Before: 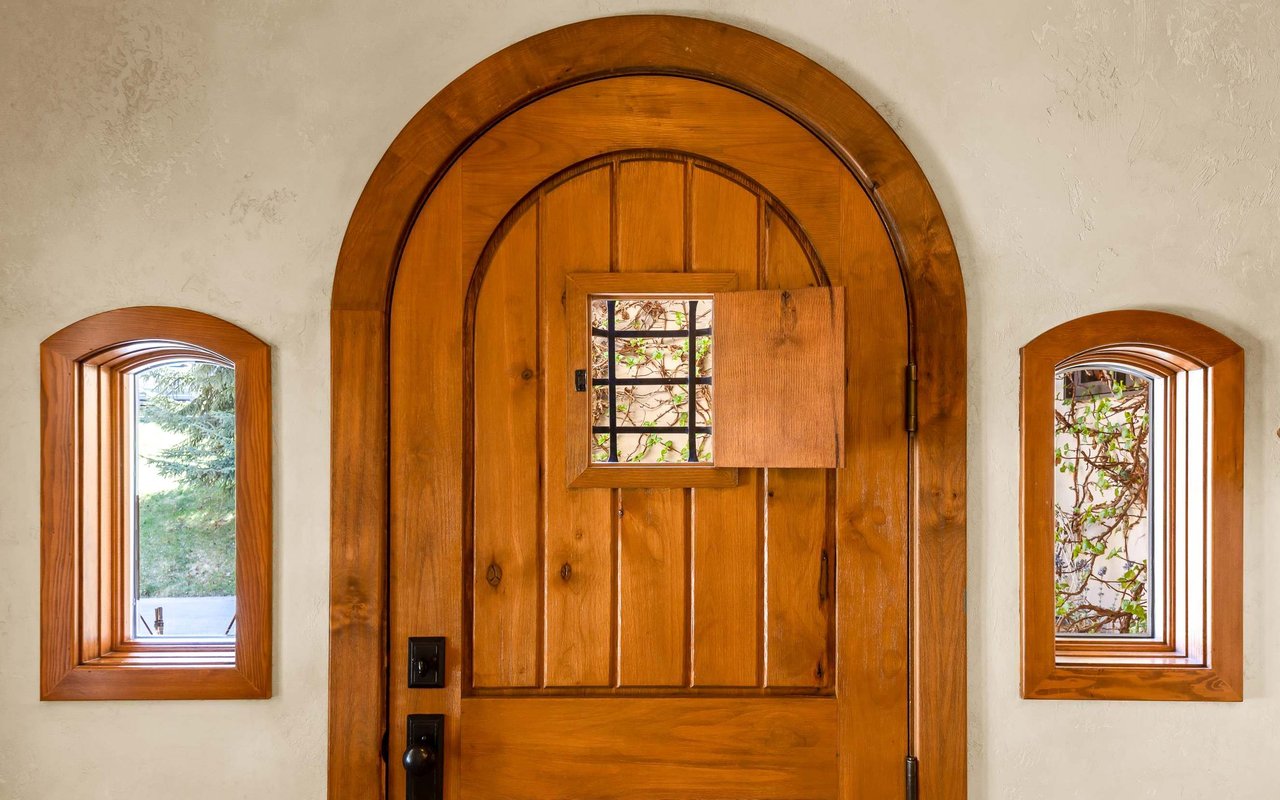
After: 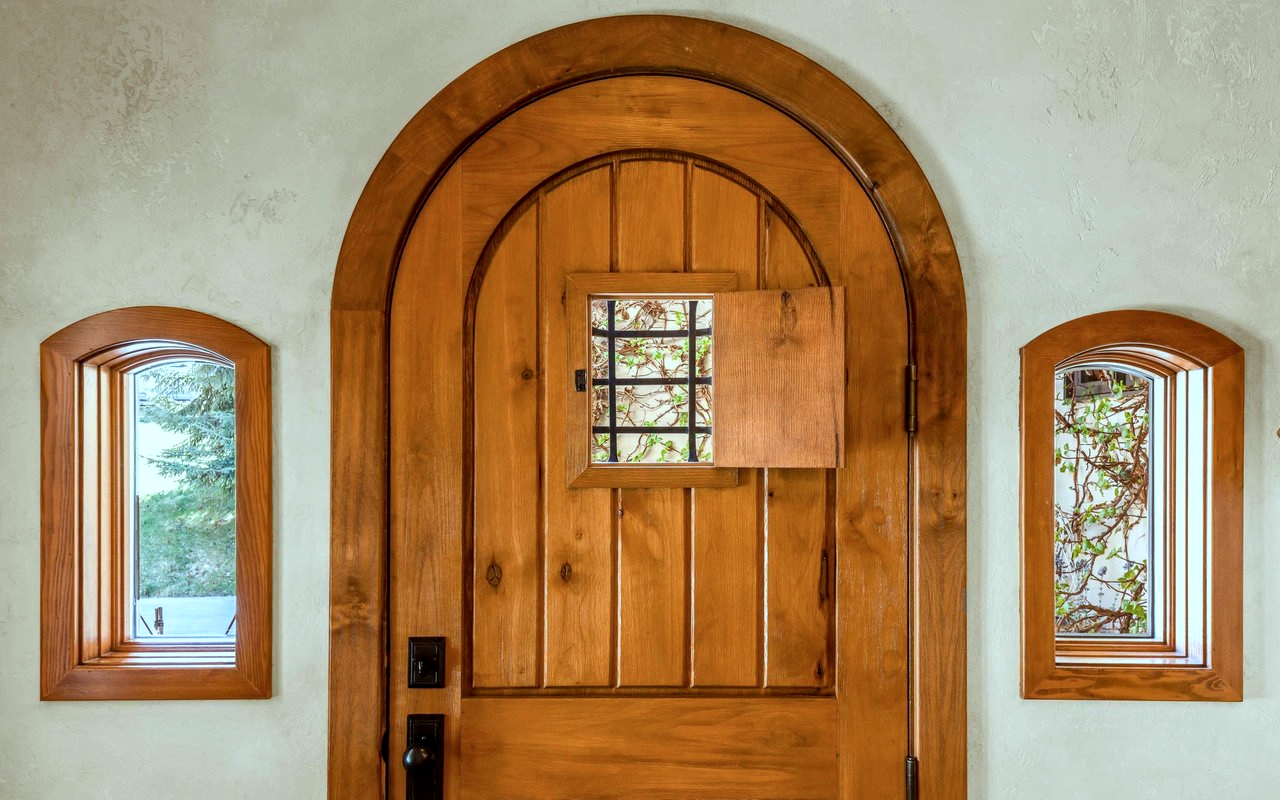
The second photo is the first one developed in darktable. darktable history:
local contrast: on, module defaults
color correction: highlights a* -10.29, highlights b* -10.24
